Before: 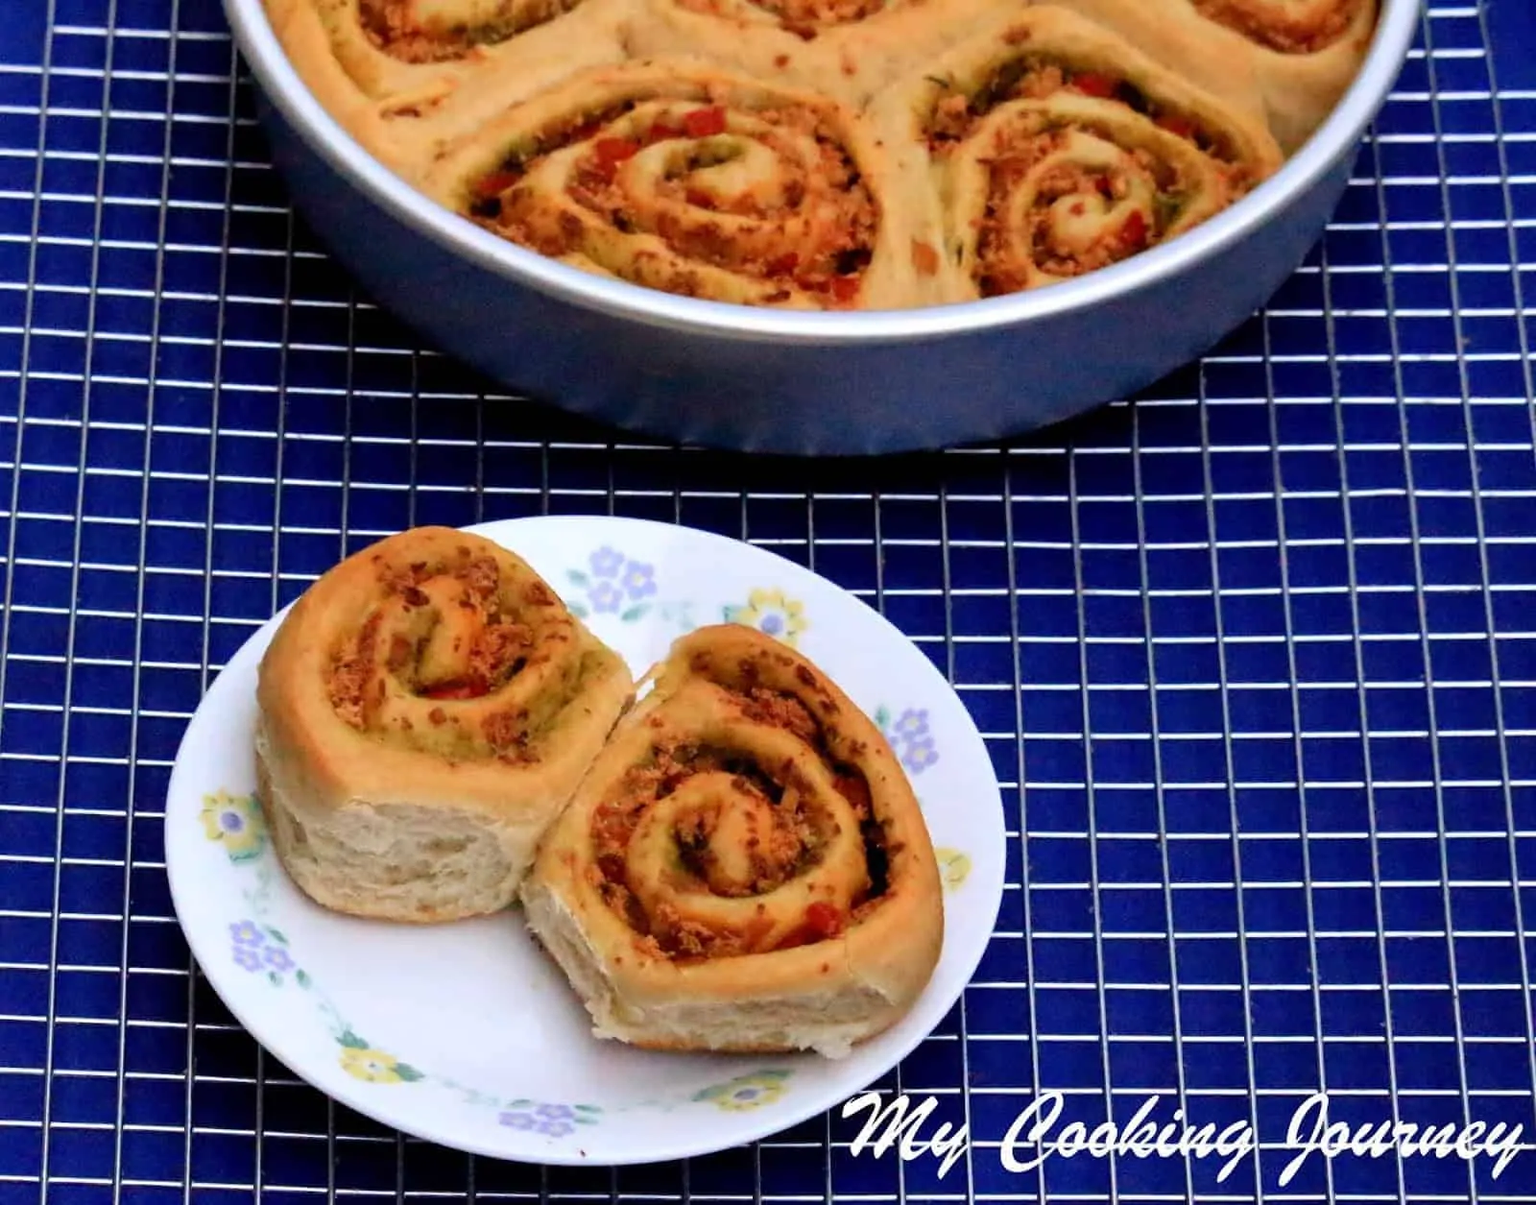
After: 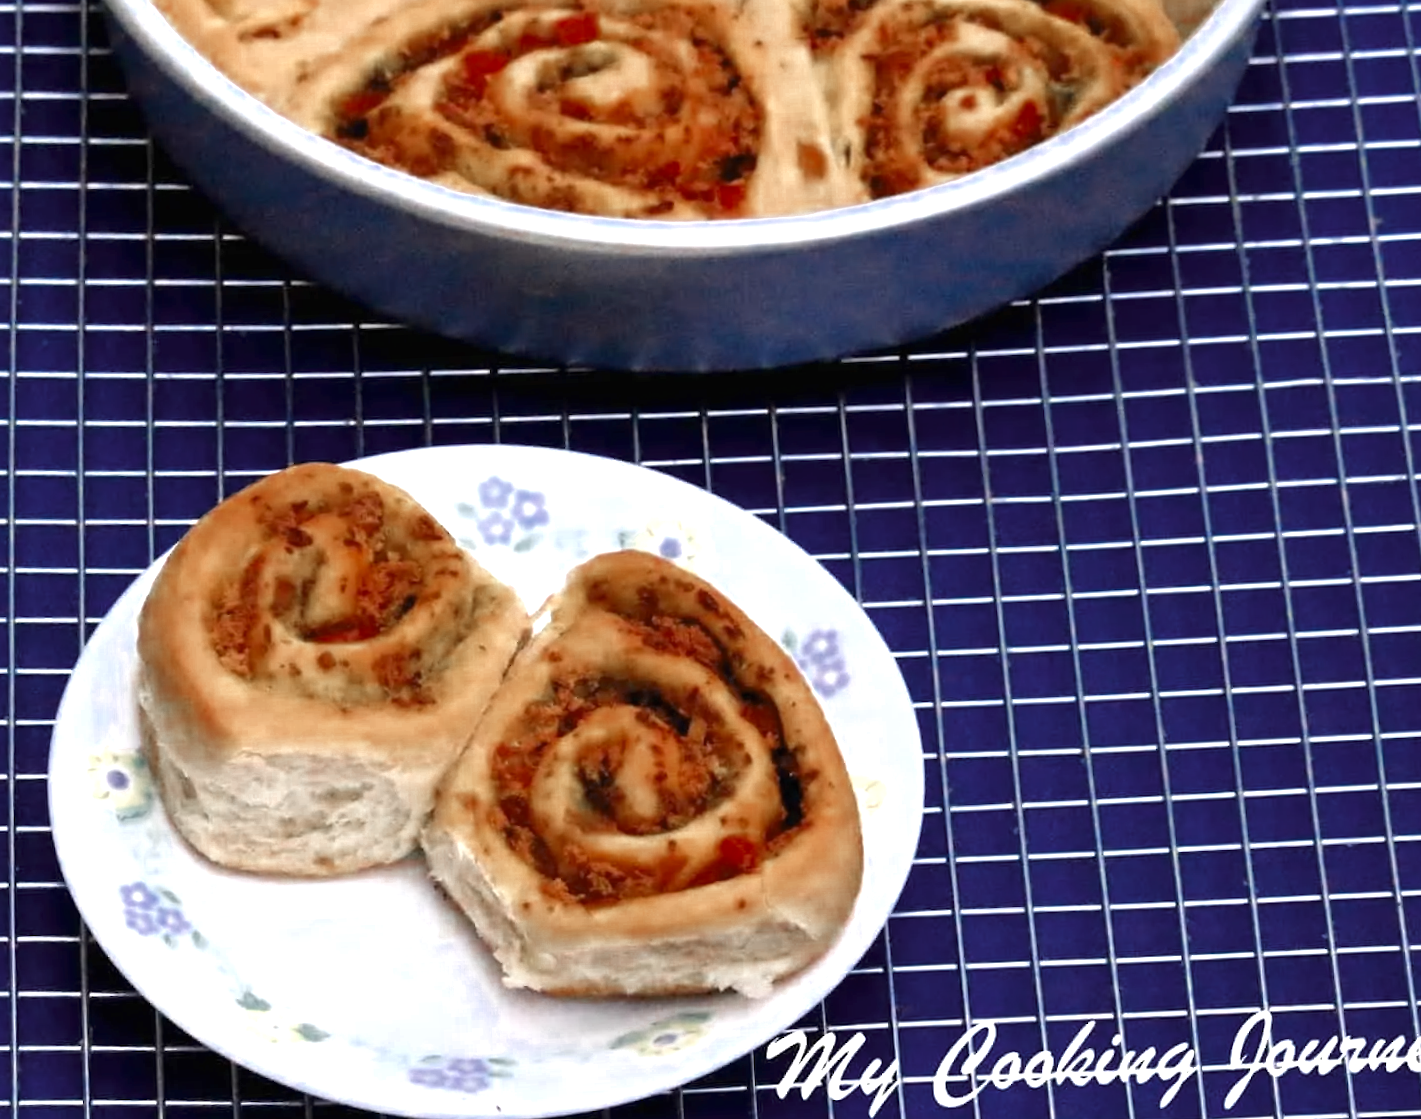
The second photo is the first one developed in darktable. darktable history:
color zones: curves: ch0 [(0, 0.5) (0.125, 0.4) (0.25, 0.5) (0.375, 0.4) (0.5, 0.4) (0.625, 0.35) (0.75, 0.35) (0.875, 0.5)]; ch1 [(0, 0.35) (0.125, 0.45) (0.25, 0.35) (0.375, 0.35) (0.5, 0.35) (0.625, 0.35) (0.75, 0.45) (0.875, 0.35)]; ch2 [(0, 0.6) (0.125, 0.5) (0.25, 0.5) (0.375, 0.6) (0.5, 0.6) (0.625, 0.5) (0.75, 0.5) (0.875, 0.5)], mix 101.64%
exposure: black level correction 0, exposure 1.025 EV, compensate highlight preservation false
crop and rotate: angle 2.62°, left 6.062%, top 5.686%
